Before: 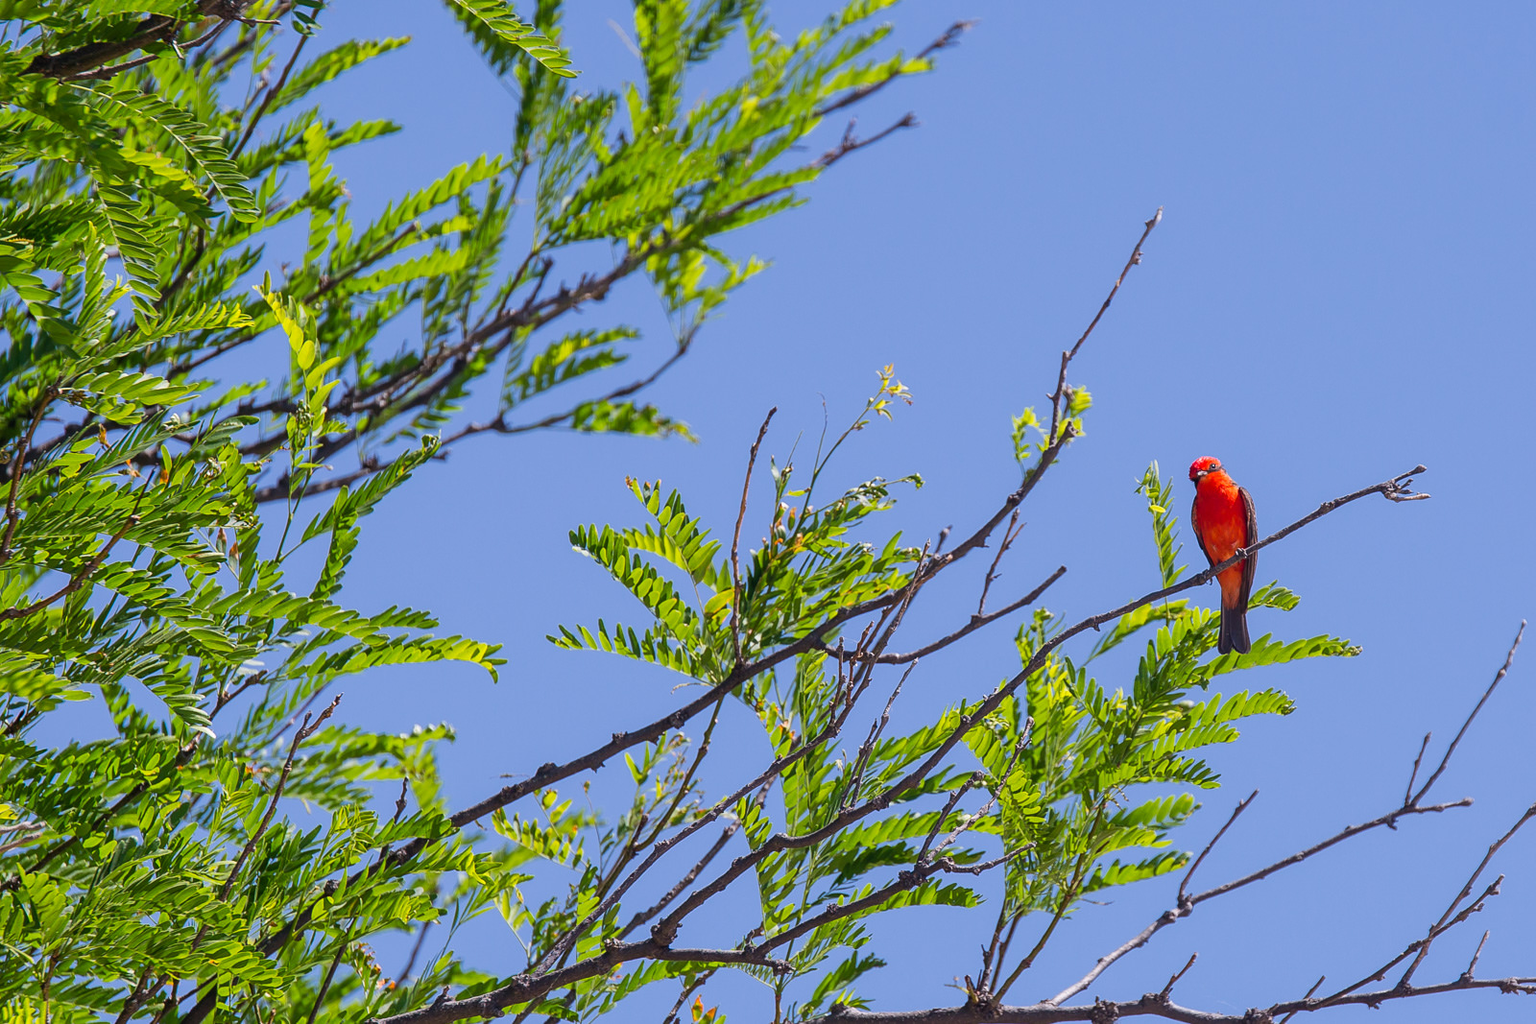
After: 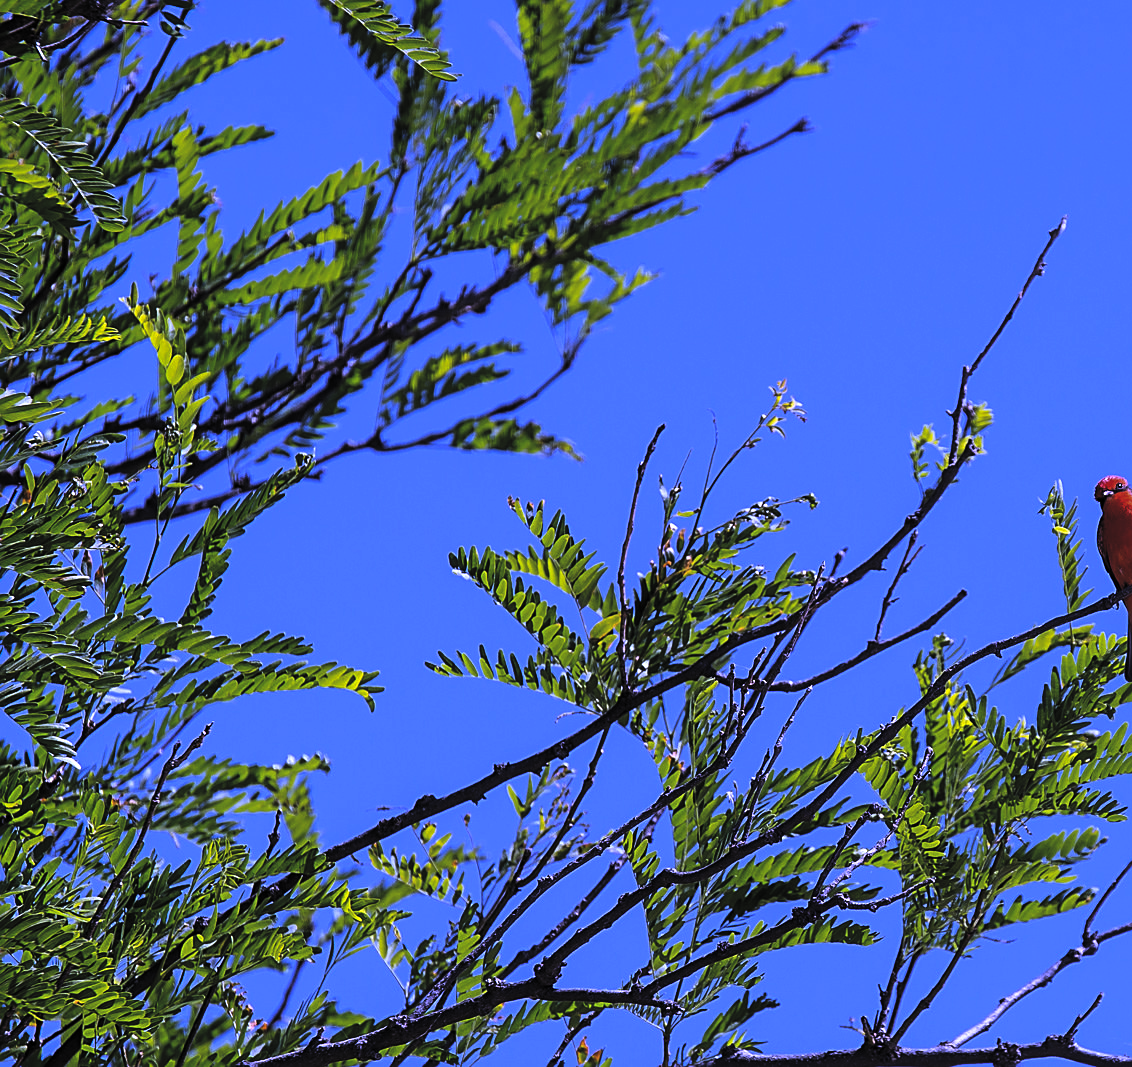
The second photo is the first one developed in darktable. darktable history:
rgb curve: curves: ch0 [(0, 0.186) (0.314, 0.284) (0.775, 0.708) (1, 1)], compensate middle gray true, preserve colors none
sharpen: on, module defaults
crop and rotate: left 9.061%, right 20.142%
levels: mode automatic, black 0.023%, white 99.97%, levels [0.062, 0.494, 0.925]
white balance: red 0.98, blue 1.61
